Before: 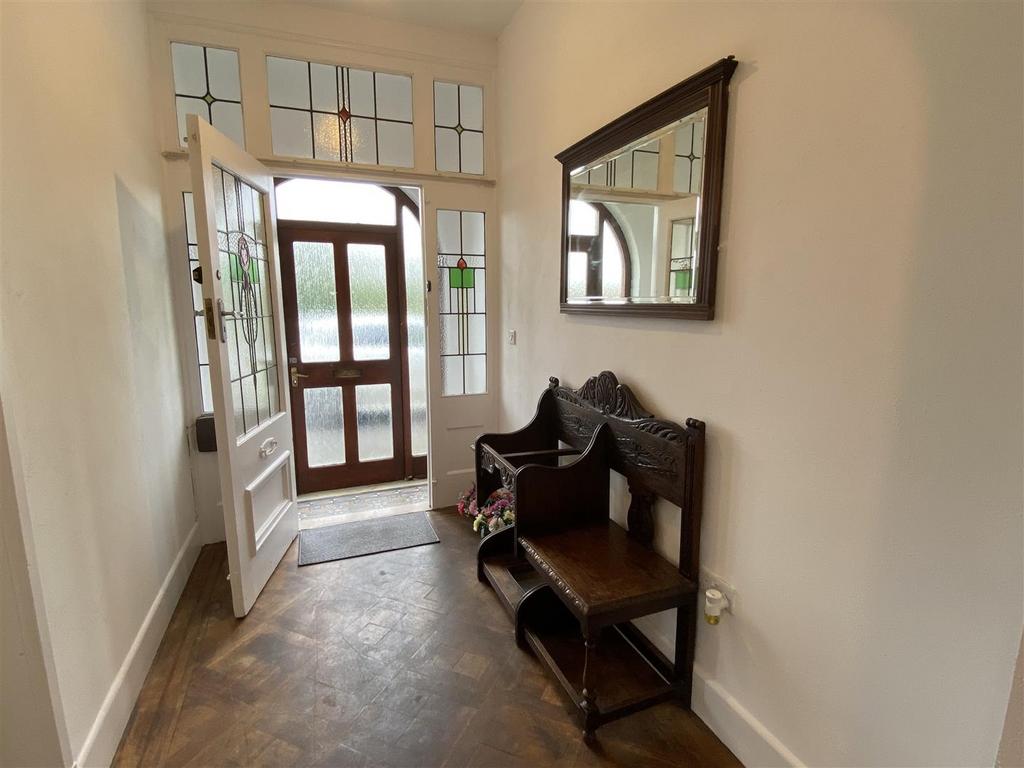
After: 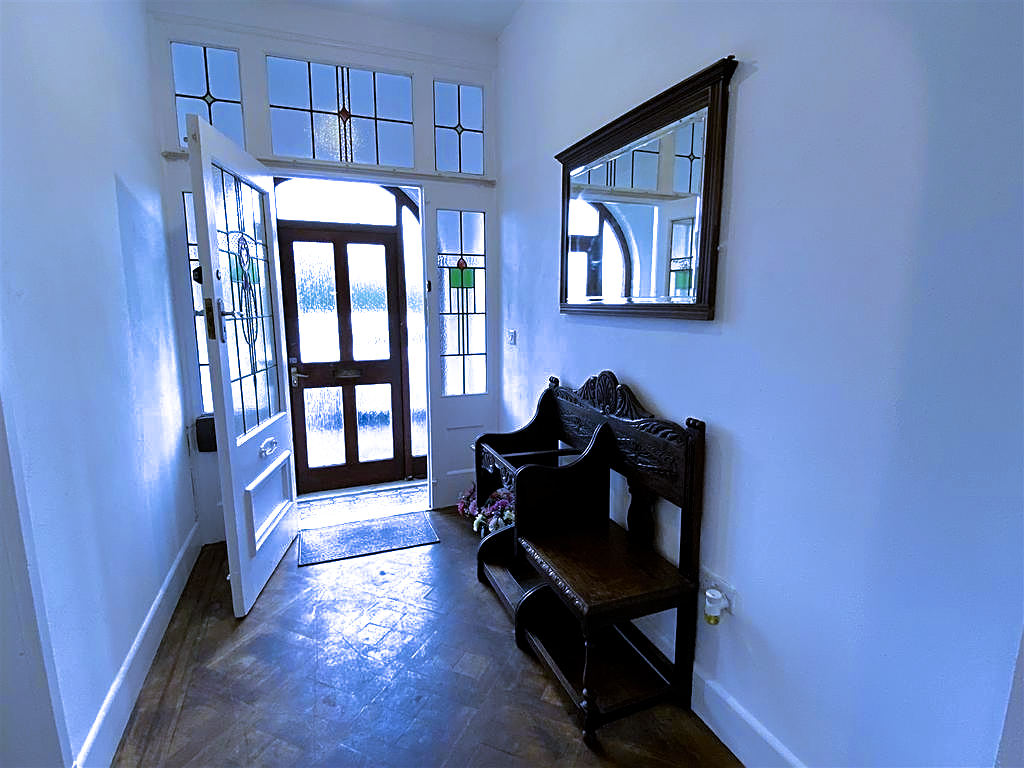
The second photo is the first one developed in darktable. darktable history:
filmic rgb: black relative exposure -12 EV, white relative exposure 2.8 EV, threshold 3 EV, target black luminance 0%, hardness 8.06, latitude 70.41%, contrast 1.14, highlights saturation mix 10%, shadows ↔ highlights balance -0.388%, color science v4 (2020), iterations of high-quality reconstruction 10, contrast in shadows soft, contrast in highlights soft, enable highlight reconstruction true
sharpen: on, module defaults
white balance: red 0.766, blue 1.537
